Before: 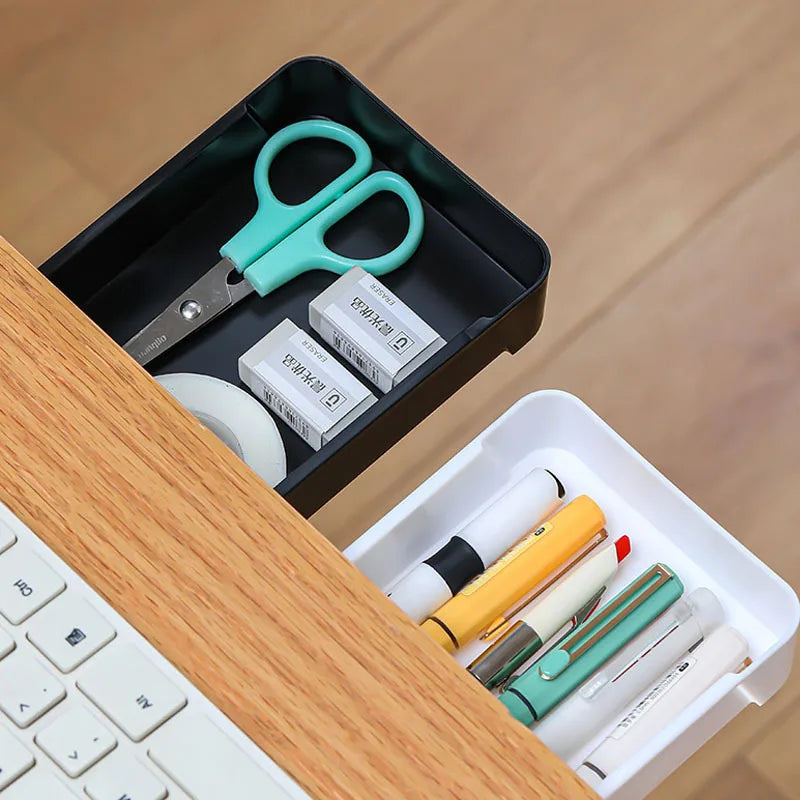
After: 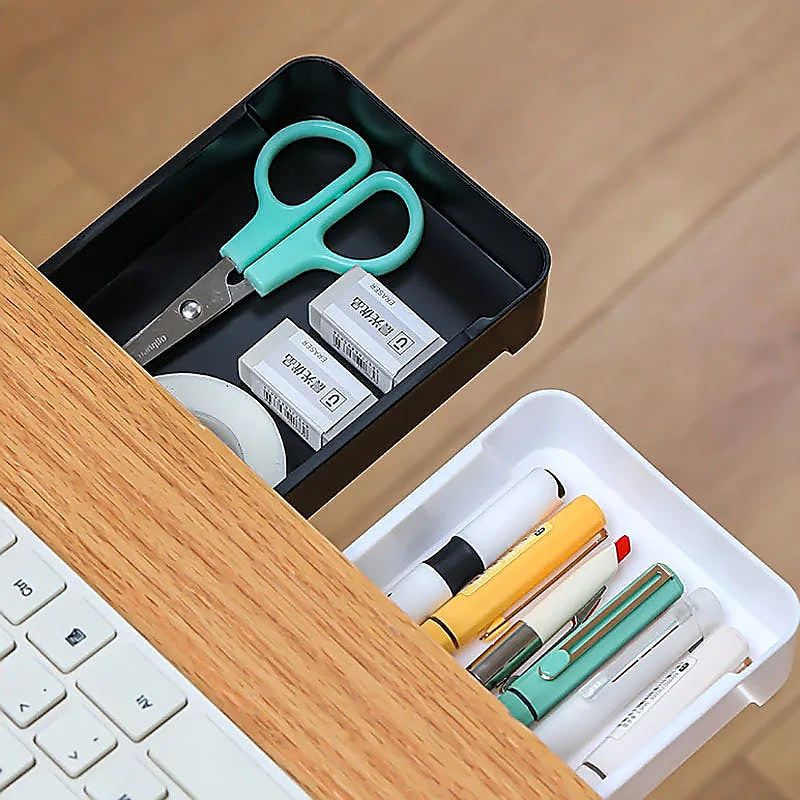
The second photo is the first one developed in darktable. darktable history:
sharpen: radius 1.35, amount 1.252, threshold 0.742
